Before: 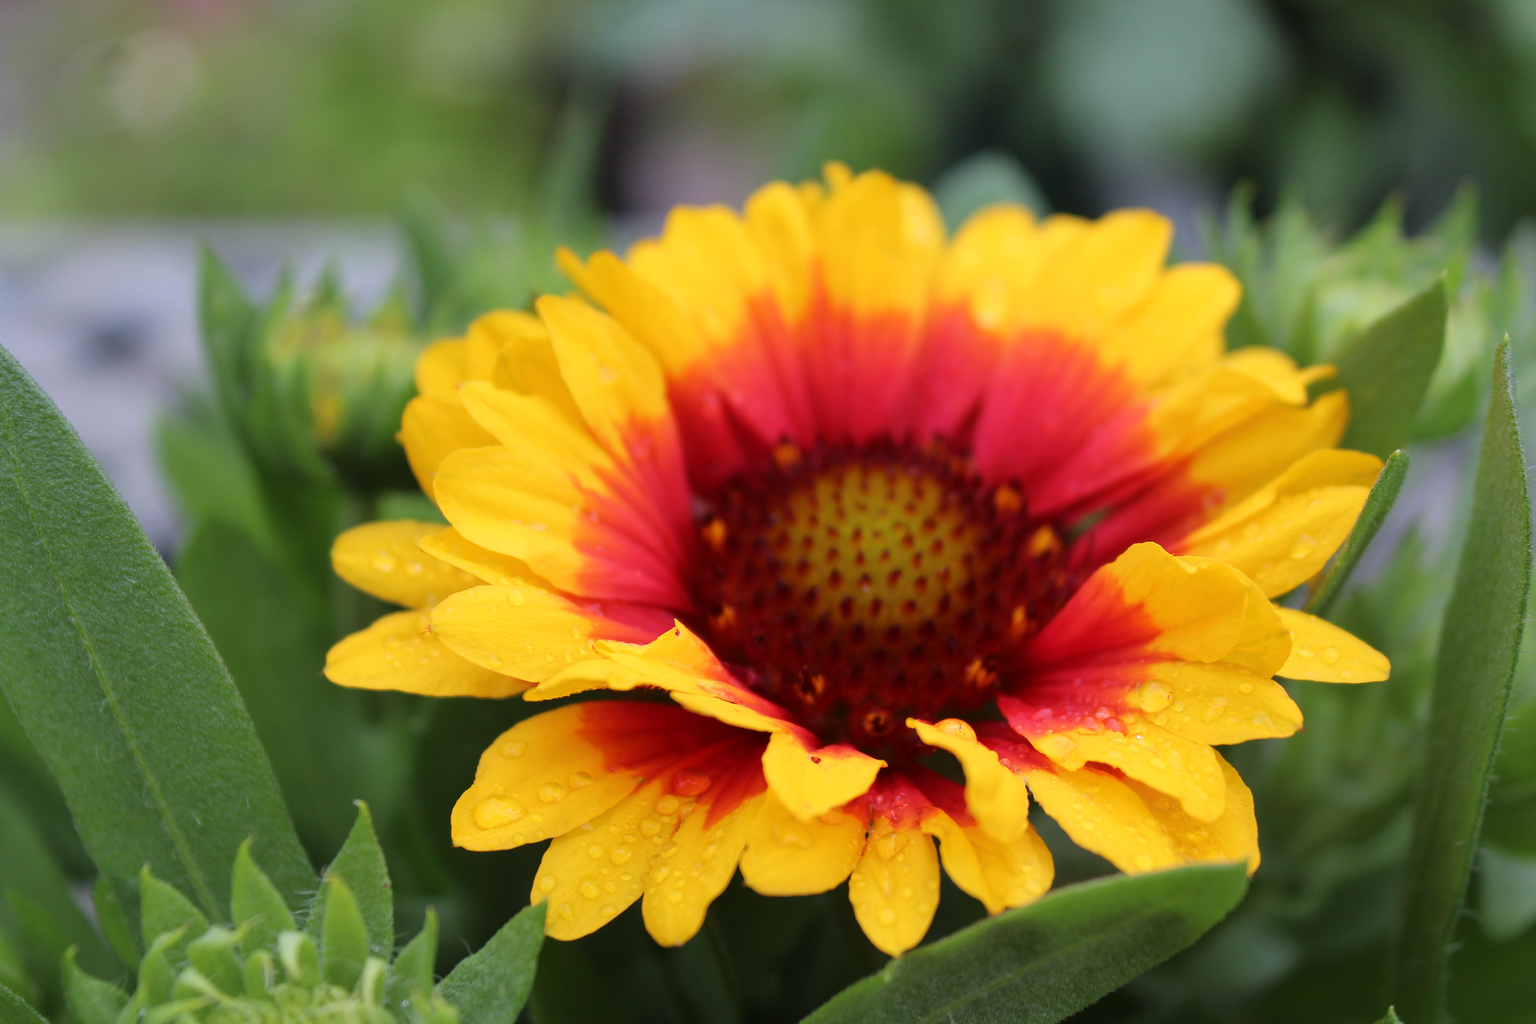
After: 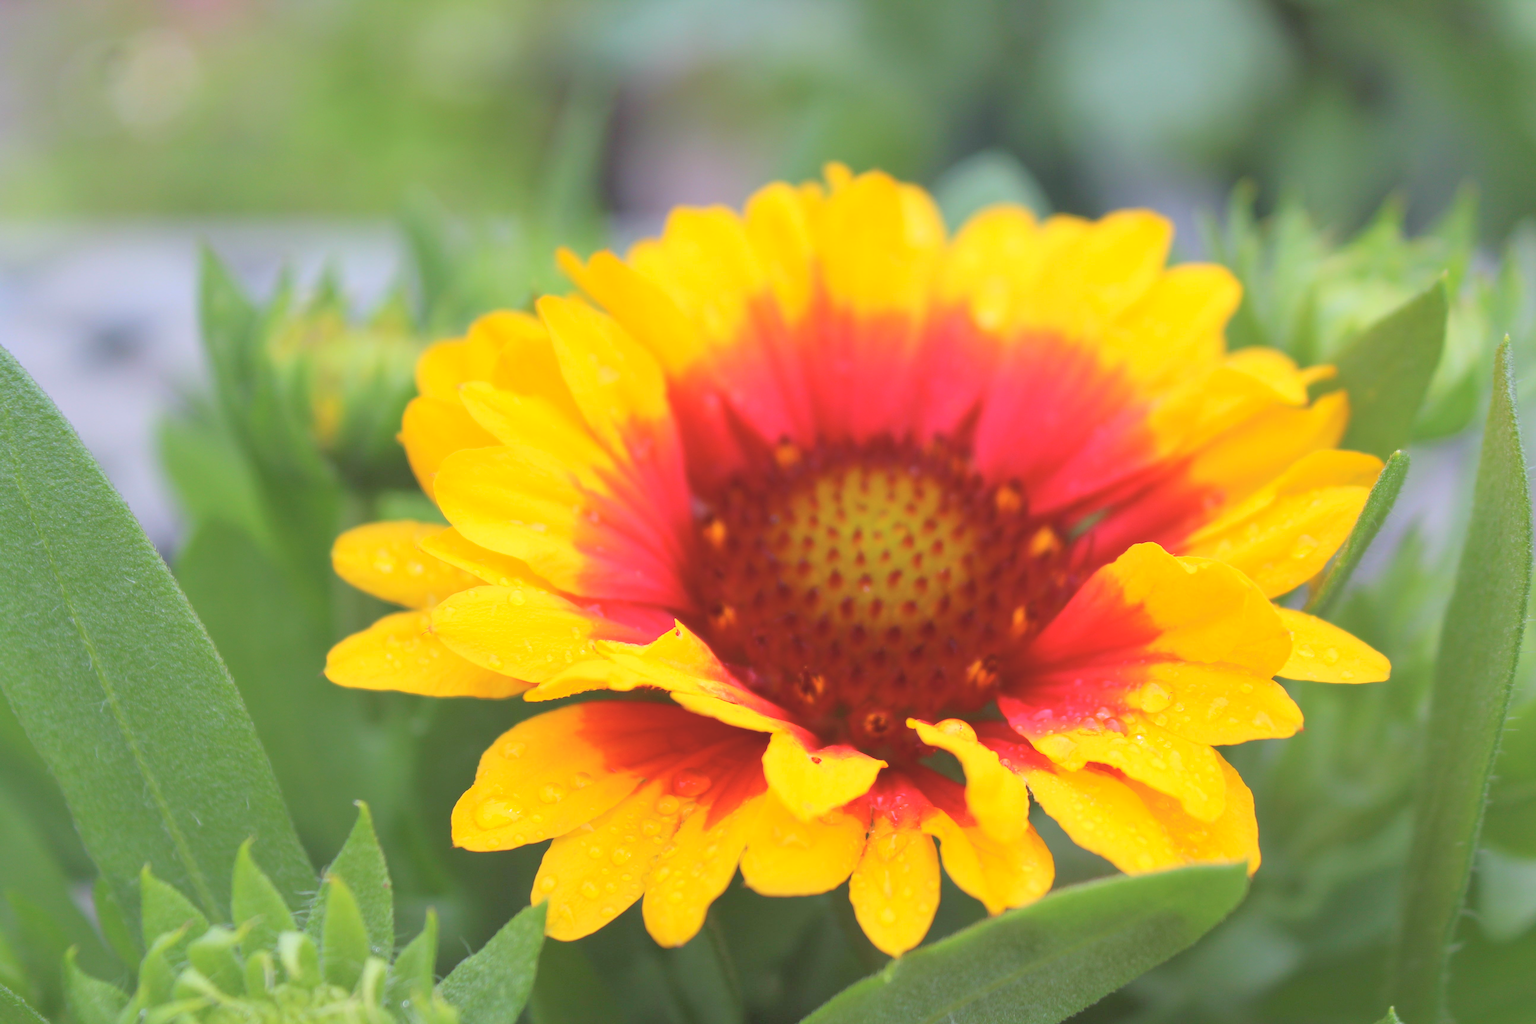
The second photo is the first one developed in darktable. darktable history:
contrast brightness saturation: contrast 0.1, brightness 0.3, saturation 0.14
rgb curve: curves: ch0 [(0, 0) (0.072, 0.166) (0.217, 0.293) (0.414, 0.42) (1, 1)], compensate middle gray true, preserve colors basic power
color balance rgb: linear chroma grading › global chroma -0.67%, saturation formula JzAzBz (2021)
